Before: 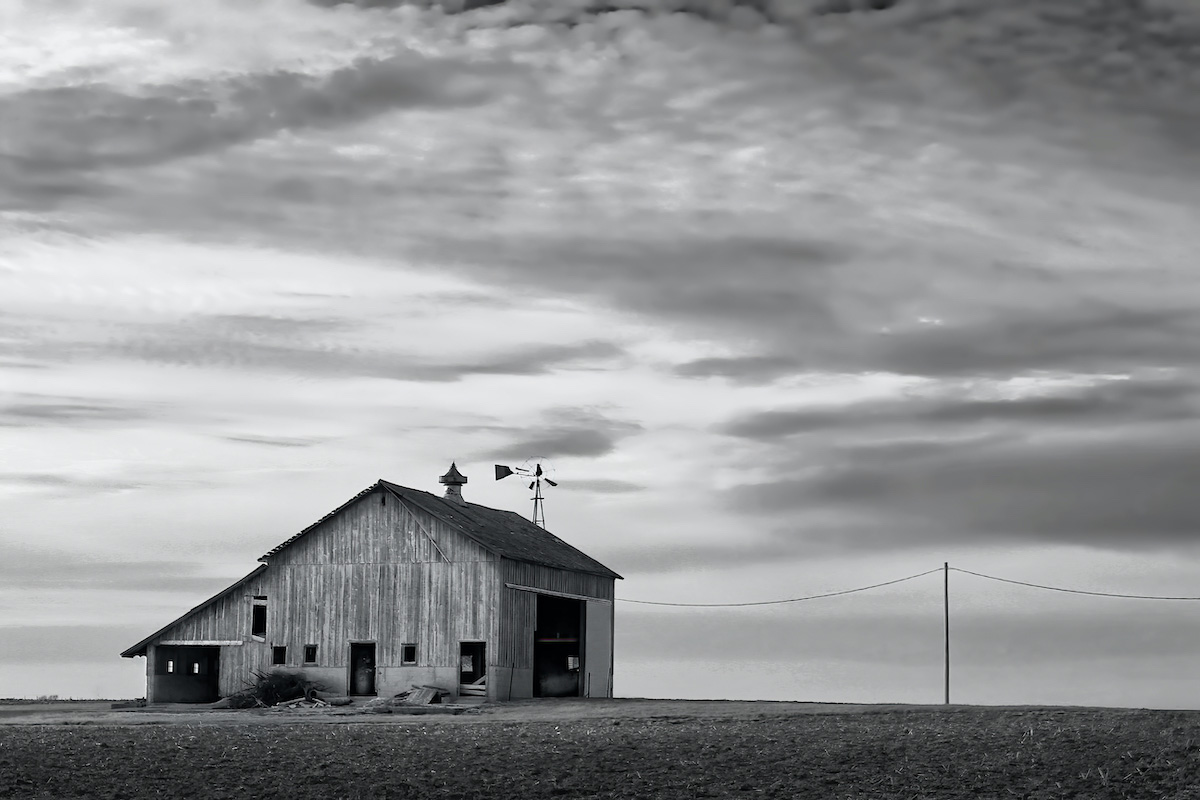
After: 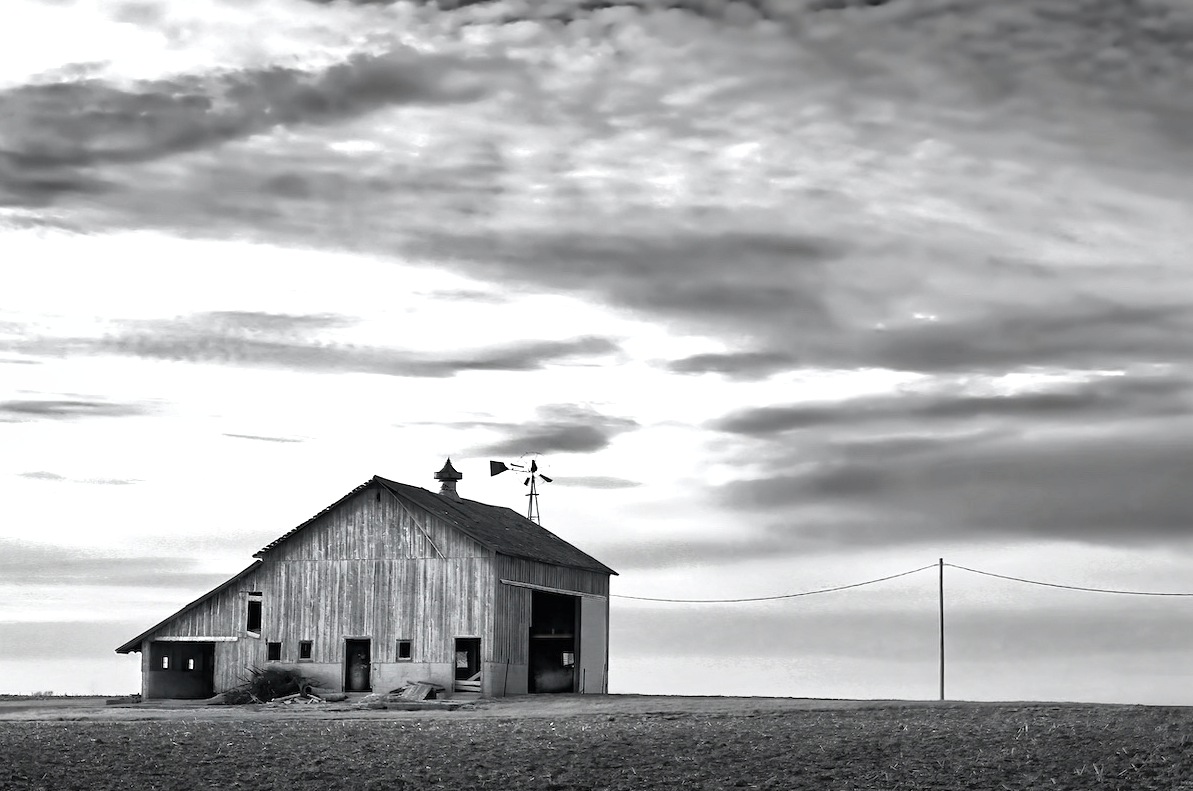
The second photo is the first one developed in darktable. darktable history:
crop: left 0.425%, top 0.532%, right 0.144%, bottom 0.572%
tone equalizer: on, module defaults
color zones: curves: ch0 [(0, 0.487) (0.241, 0.395) (0.434, 0.373) (0.658, 0.412) (0.838, 0.487)]; ch1 [(0, 0) (0.053, 0.053) (0.211, 0.202) (0.579, 0.259) (0.781, 0.241)]
exposure: black level correction 0, exposure 0.702 EV, compensate exposure bias true, compensate highlight preservation false
shadows and highlights: low approximation 0.01, soften with gaussian
